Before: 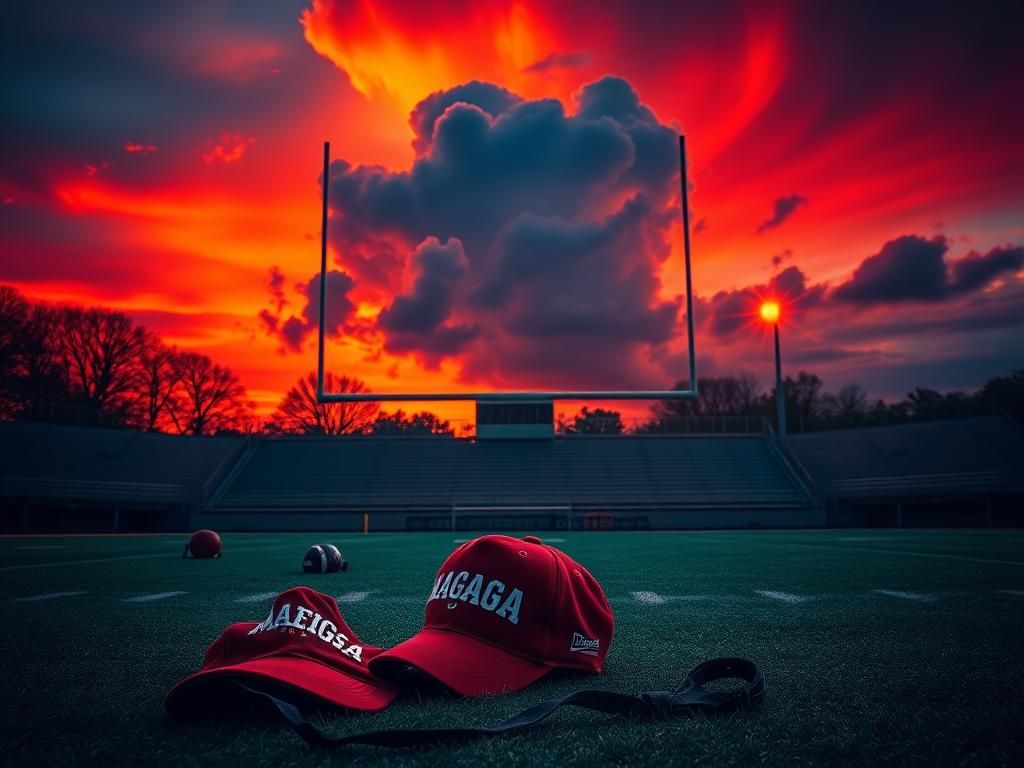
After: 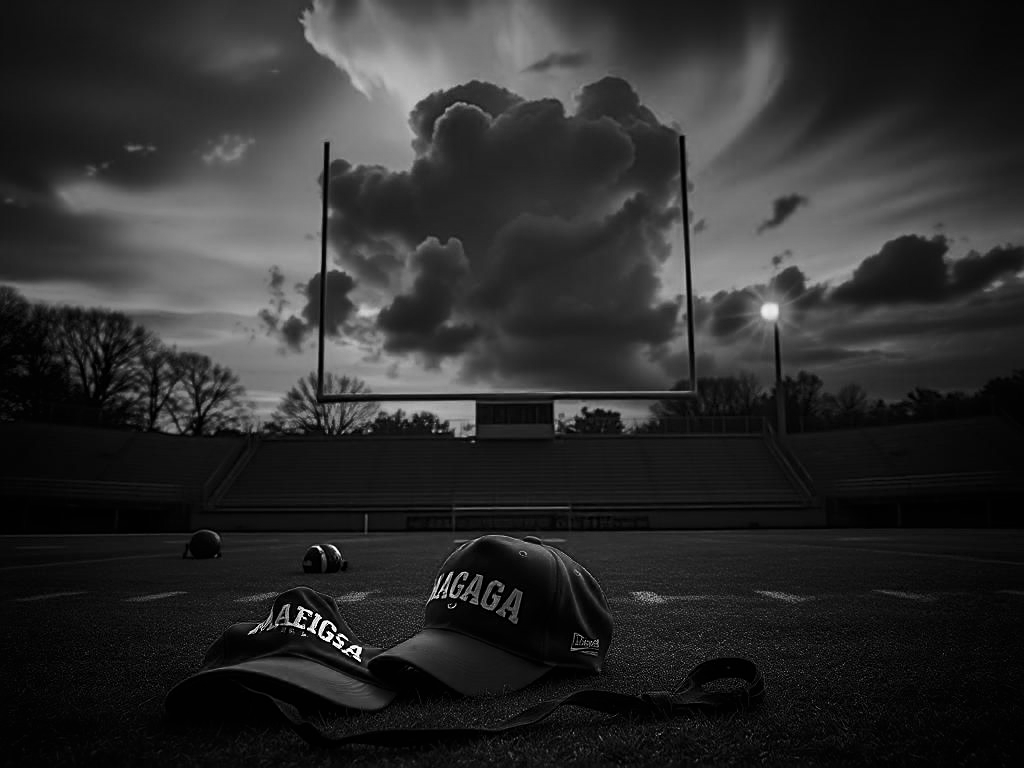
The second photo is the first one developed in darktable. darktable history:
color balance rgb: contrast -10%
monochrome: on, module defaults
sharpen: on, module defaults
tone curve: curves: ch0 [(0, 0) (0.042, 0.01) (0.223, 0.123) (0.59, 0.574) (0.802, 0.868) (1, 1)], color space Lab, linked channels, preserve colors none
